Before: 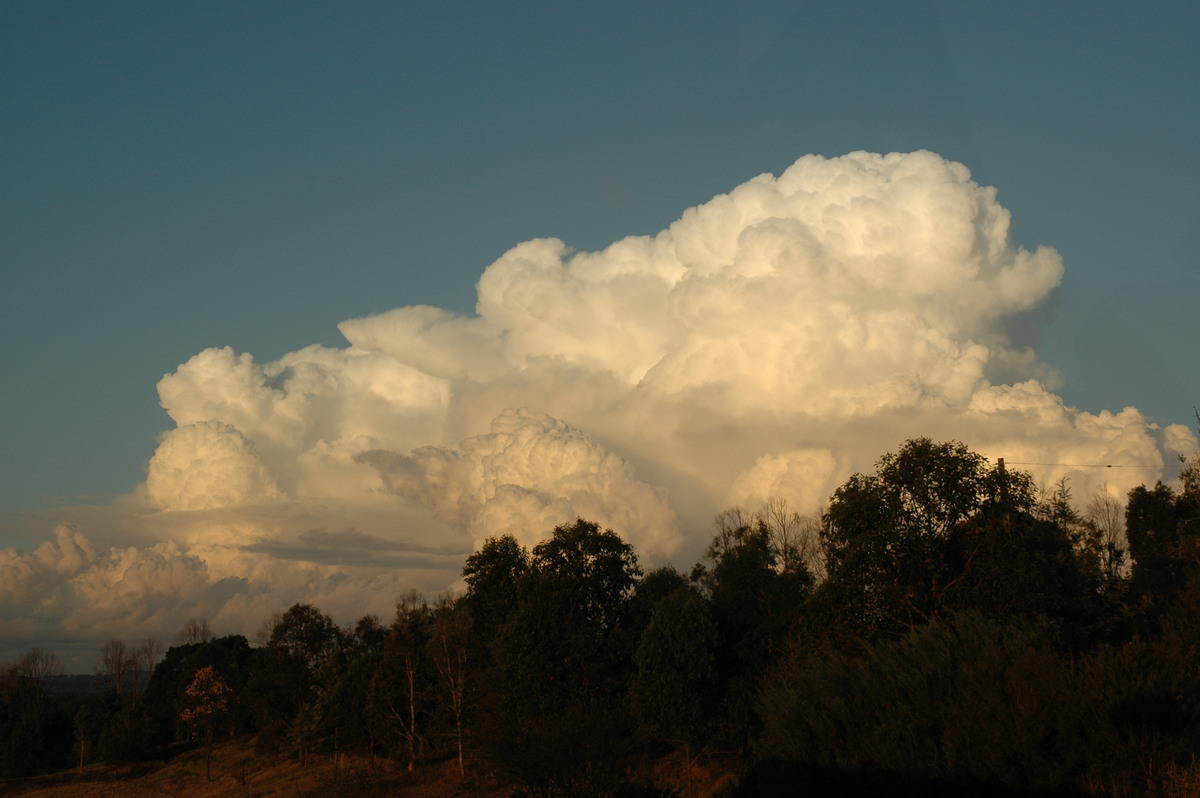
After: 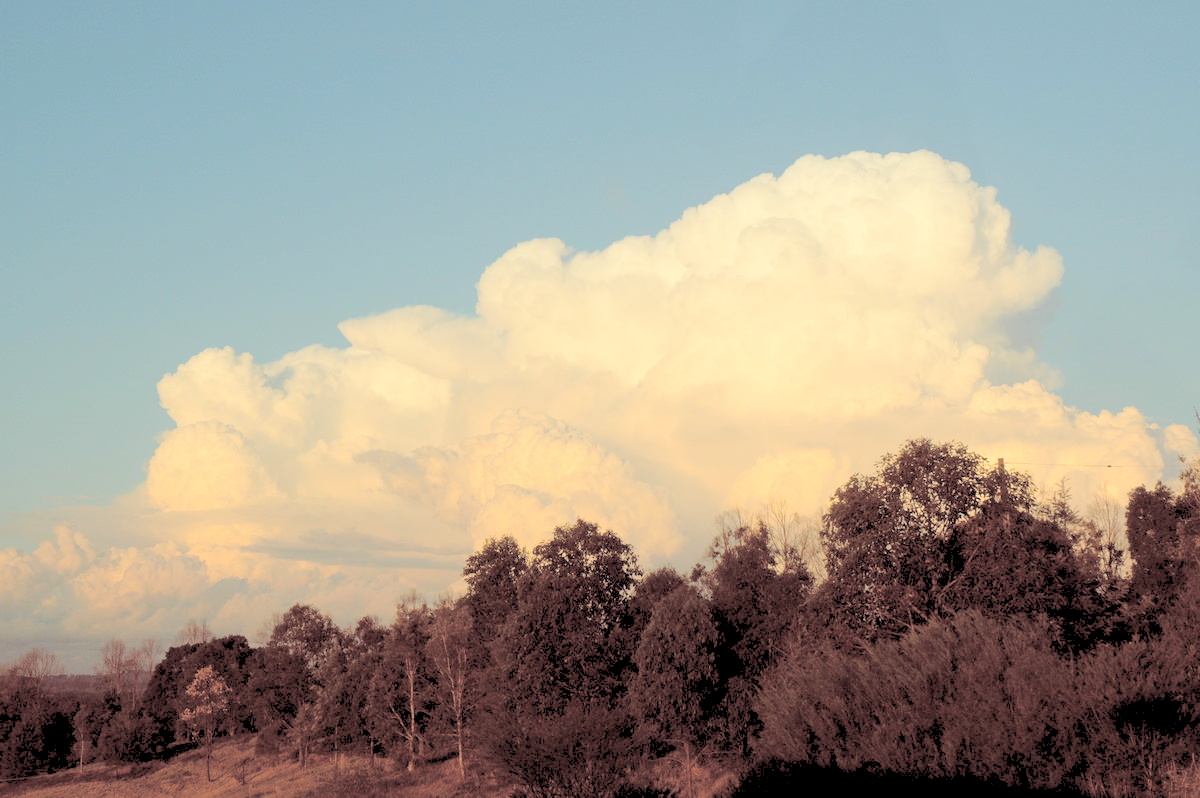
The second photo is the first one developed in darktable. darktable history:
contrast brightness saturation: brightness 1
split-toning: on, module defaults
exposure: black level correction 0.002, exposure 0.15 EV, compensate highlight preservation false
